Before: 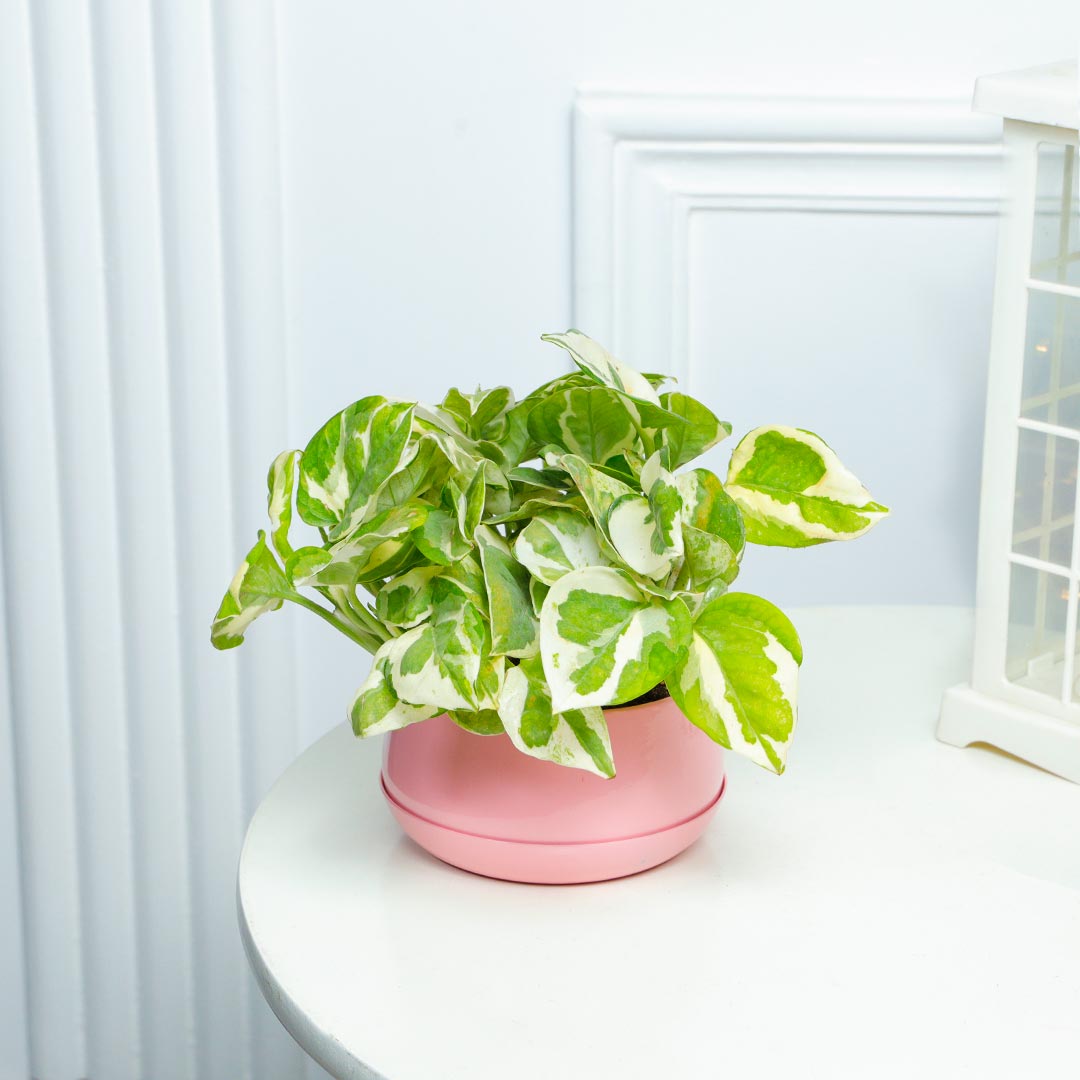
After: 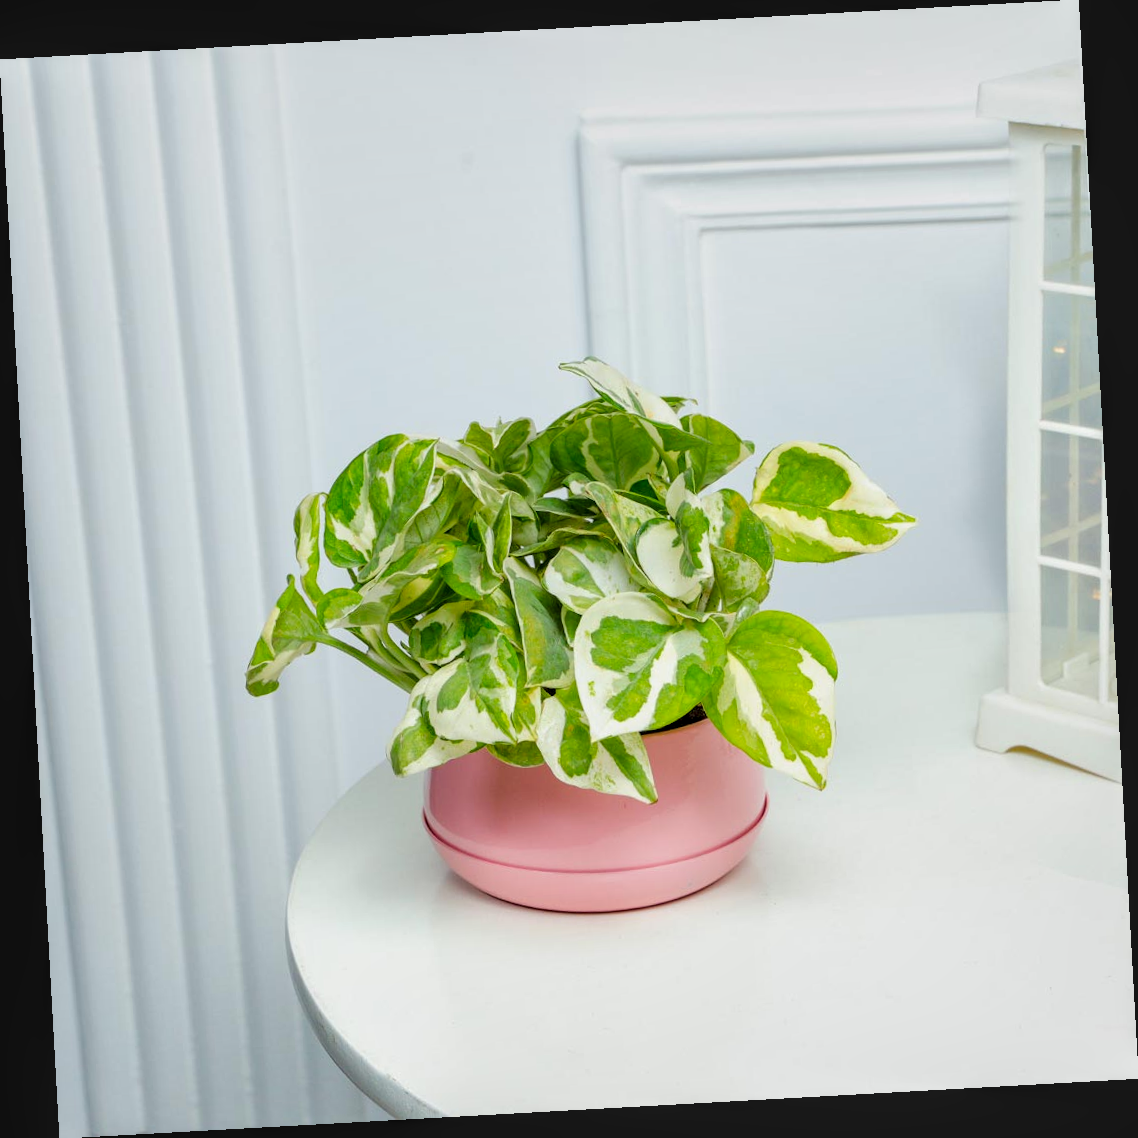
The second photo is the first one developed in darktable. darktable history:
tone curve: curves: ch0 [(0, 0) (0.08, 0.056) (0.4, 0.4) (0.6, 0.612) (0.92, 0.924) (1, 1)], color space Lab, linked channels, preserve colors none
local contrast: on, module defaults
white balance: emerald 1
rotate and perspective: rotation -3.18°, automatic cropping off
